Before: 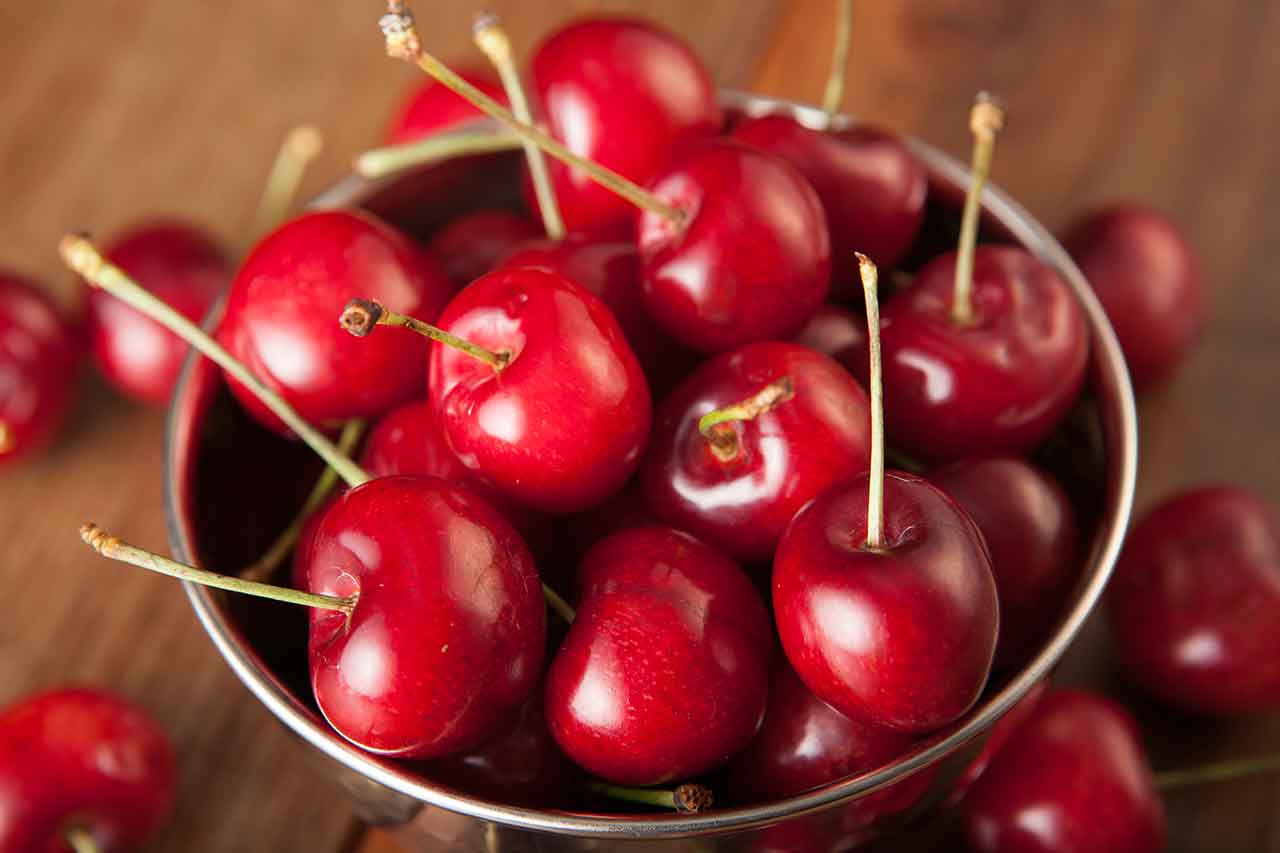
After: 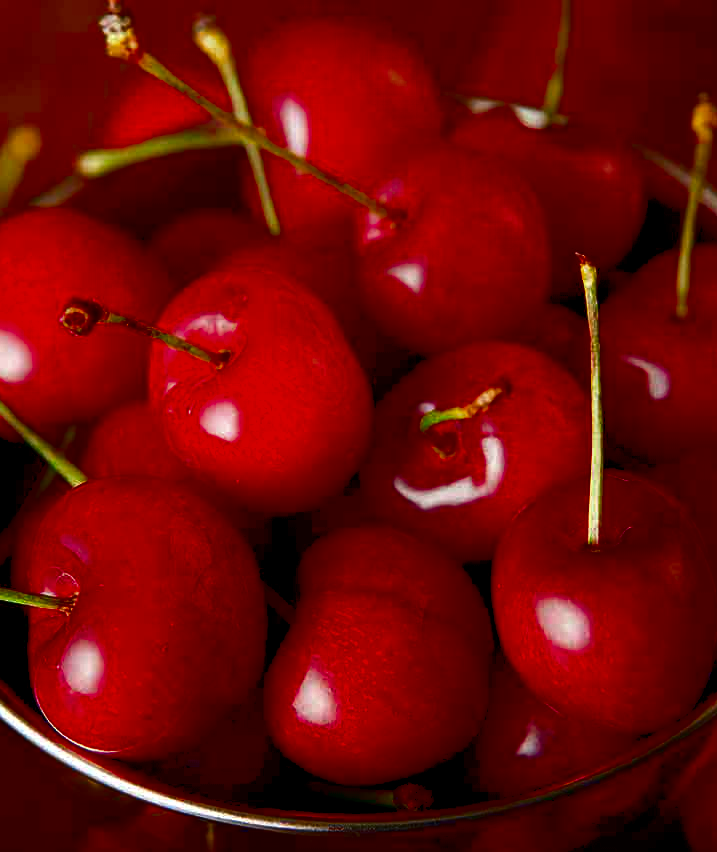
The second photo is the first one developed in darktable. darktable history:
levels: levels [0, 0.492, 0.984]
contrast brightness saturation: brightness -0.989, saturation 0.987
crop: left 21.933%, right 22.017%, bottom 0.009%
